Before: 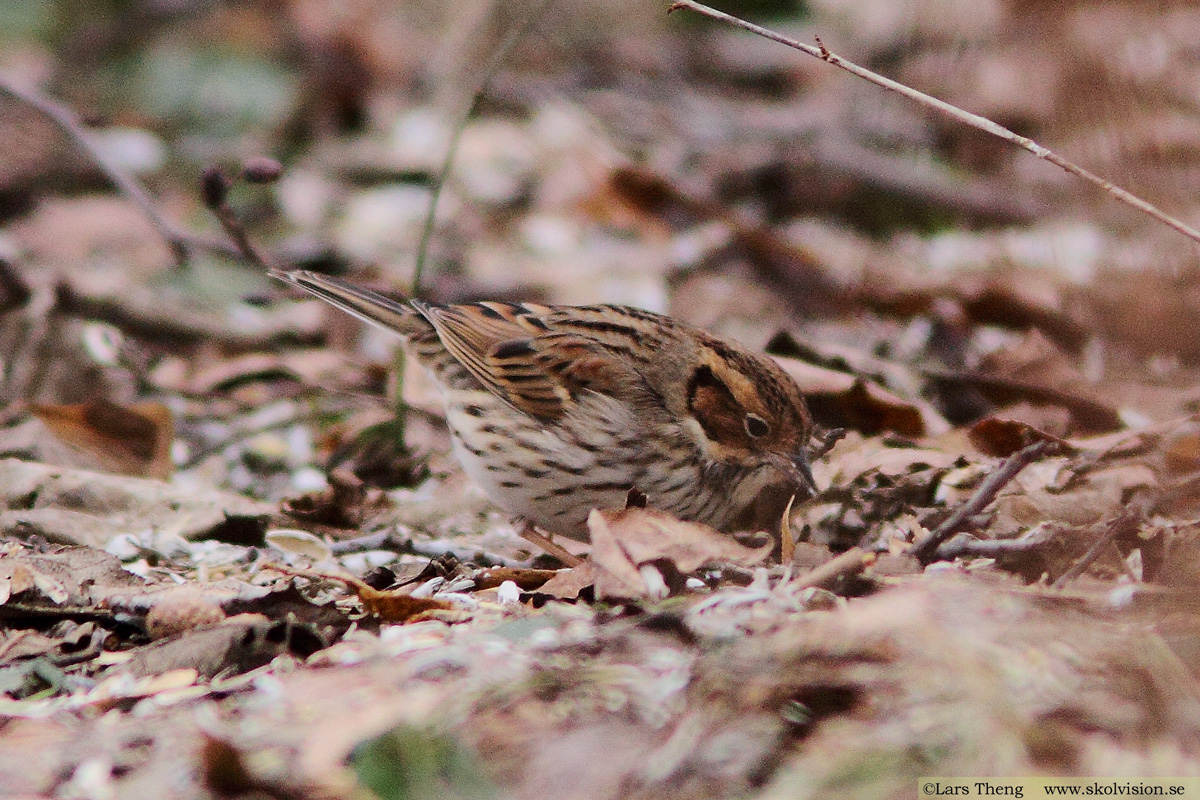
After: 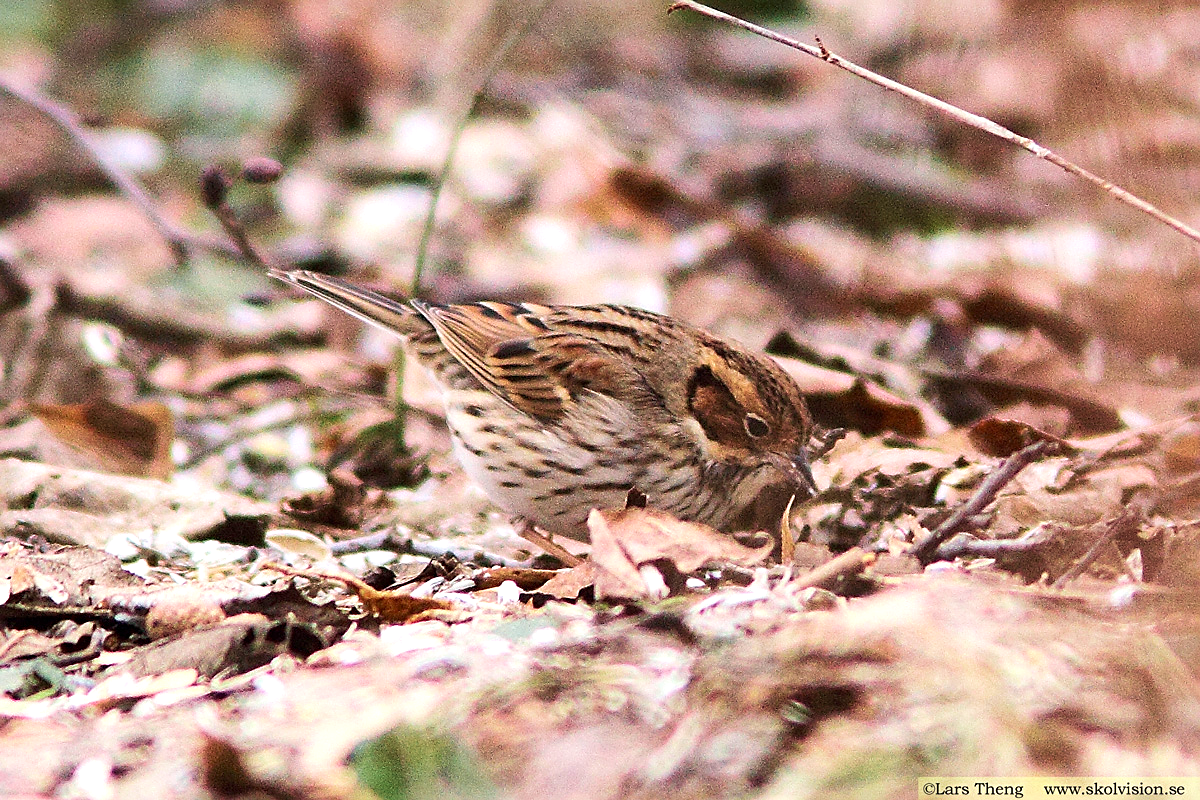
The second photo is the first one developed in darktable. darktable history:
velvia: strength 26.97%
exposure: exposure 0.809 EV, compensate highlight preservation false
sharpen: on, module defaults
